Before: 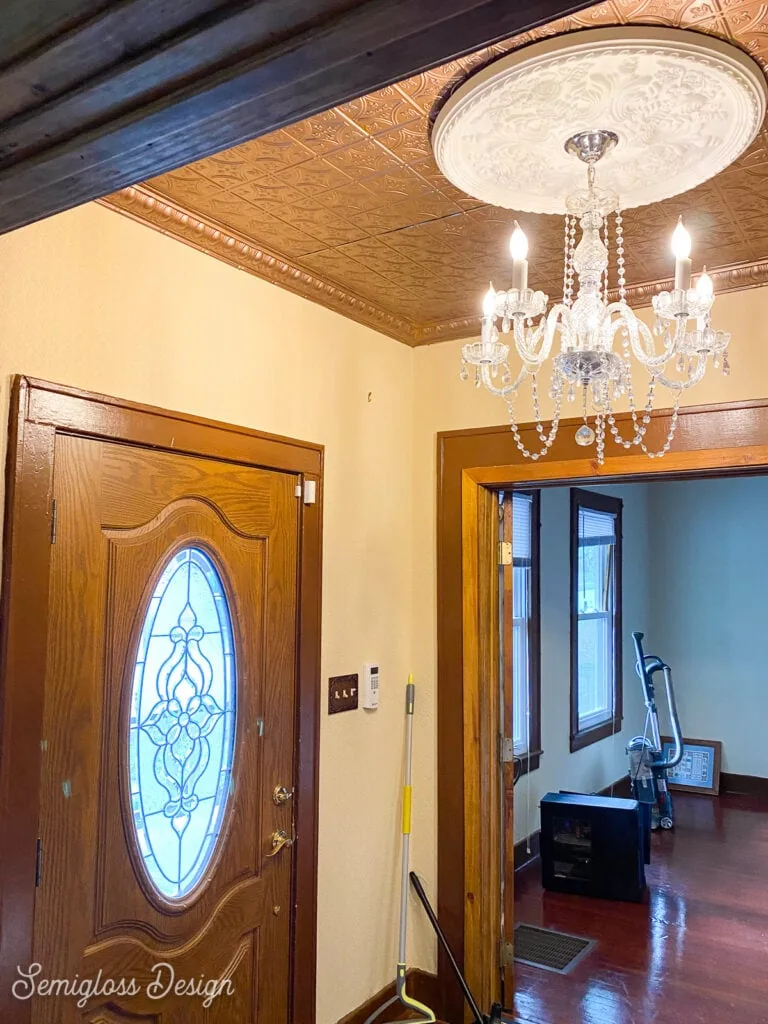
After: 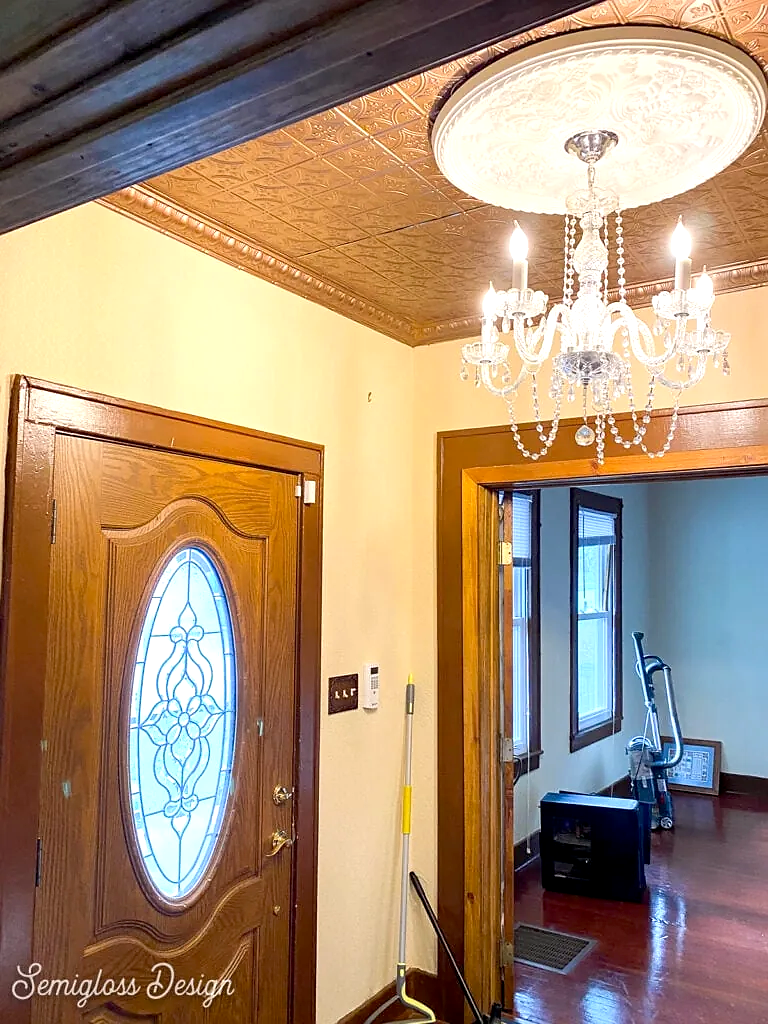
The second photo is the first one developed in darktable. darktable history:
exposure: black level correction 0.004, exposure 0.38 EV, compensate exposure bias true, compensate highlight preservation false
sharpen: radius 0.971, amount 0.614
